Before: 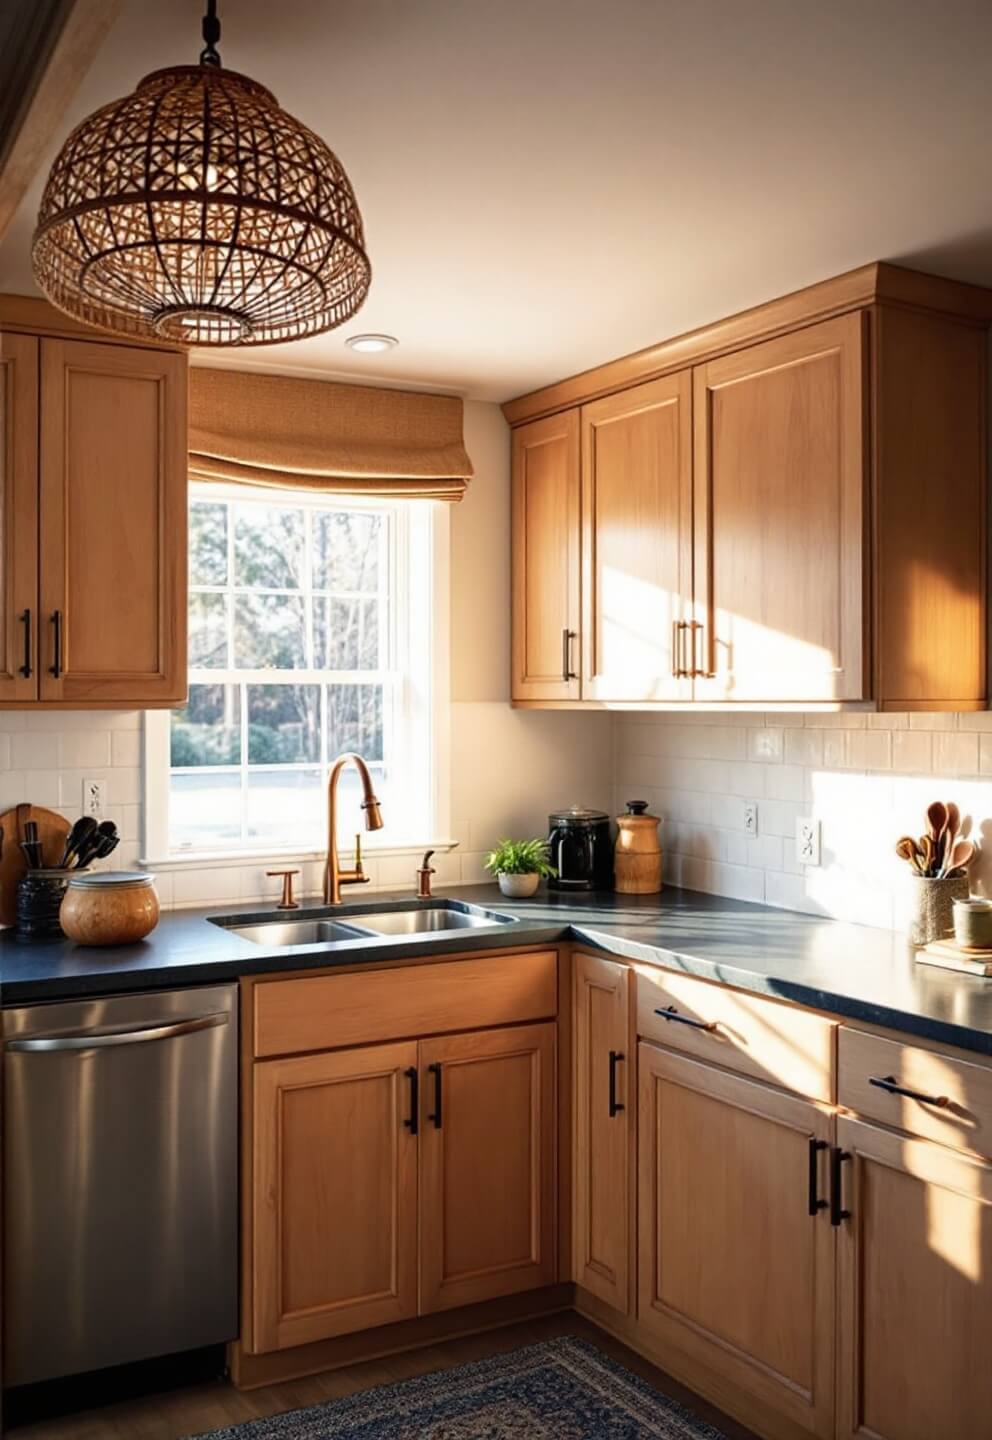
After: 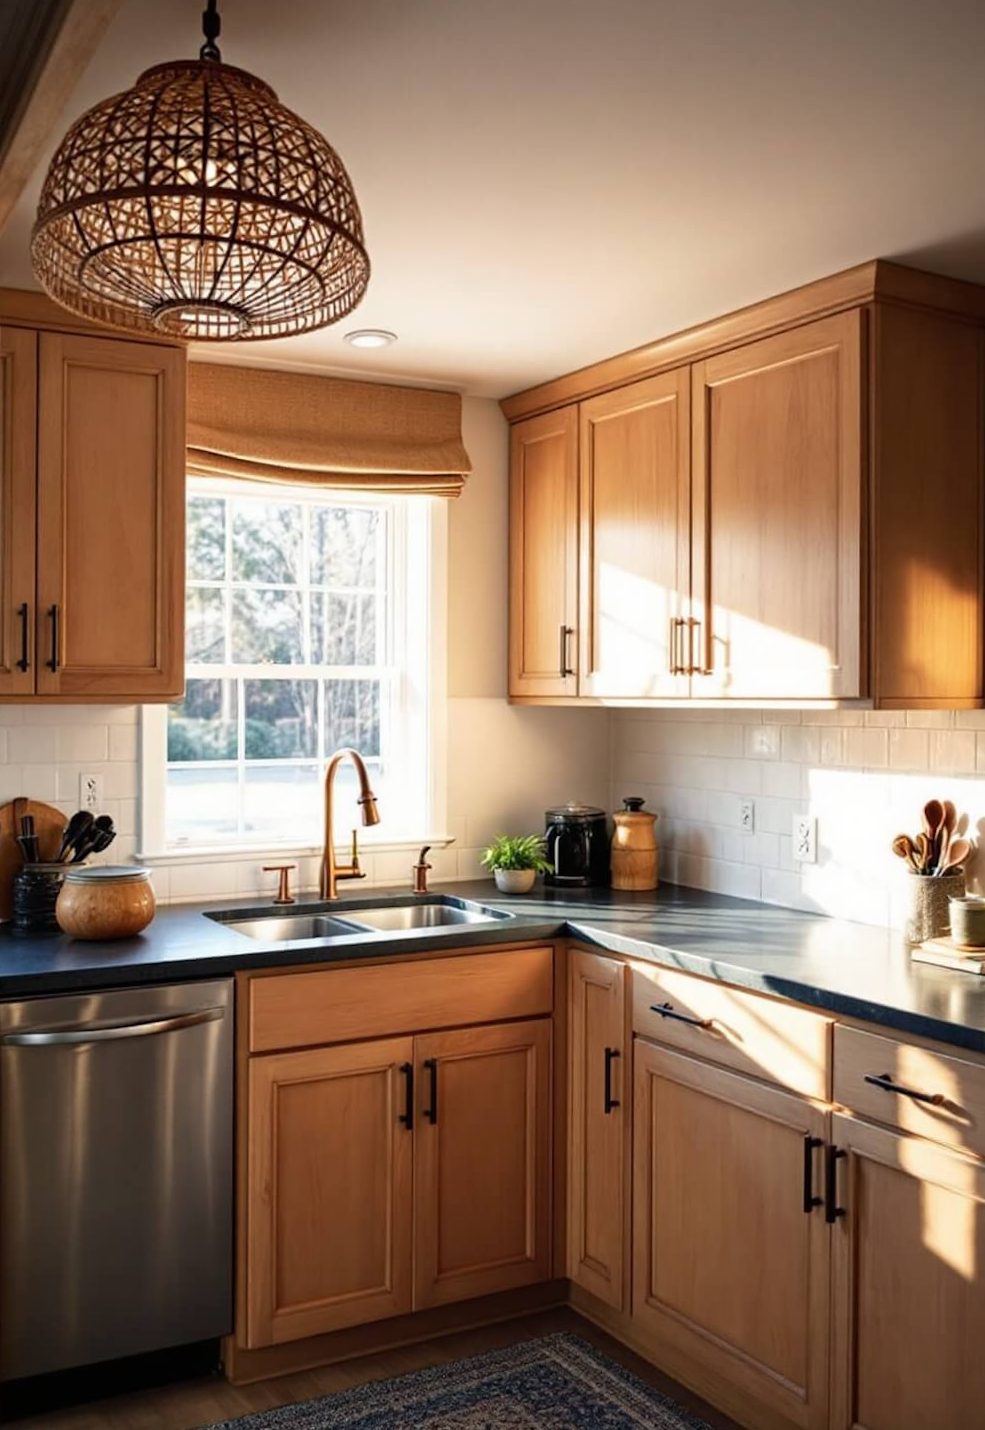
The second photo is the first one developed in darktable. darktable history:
crop and rotate: angle -0.253°
